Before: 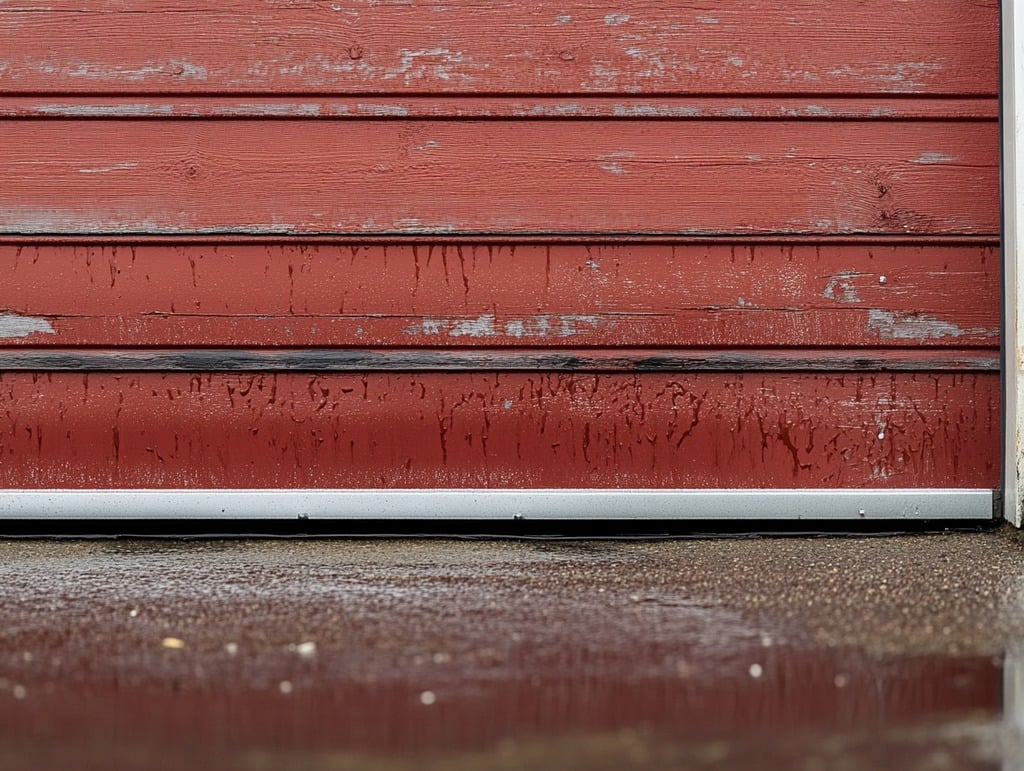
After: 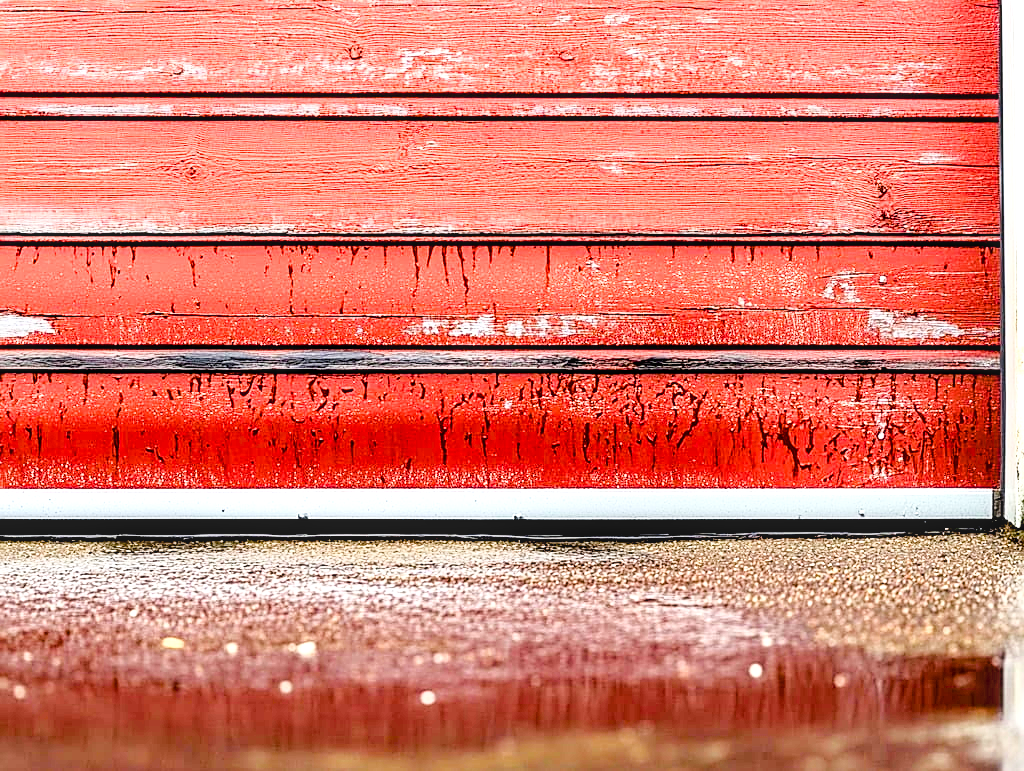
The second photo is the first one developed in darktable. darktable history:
sharpen: on, module defaults
base curve: curves: ch0 [(0, 0) (0.028, 0.03) (0.121, 0.232) (0.46, 0.748) (0.859, 0.968) (1, 1)]
exposure: black level correction 0.012, exposure 0.7 EV, compensate exposure bias true, compensate highlight preservation false
color balance rgb: perceptual saturation grading › global saturation 25%, perceptual saturation grading › highlights -50%, perceptual saturation grading › shadows 30%, perceptual brilliance grading › global brilliance 12%, global vibrance 20%
local contrast: on, module defaults
